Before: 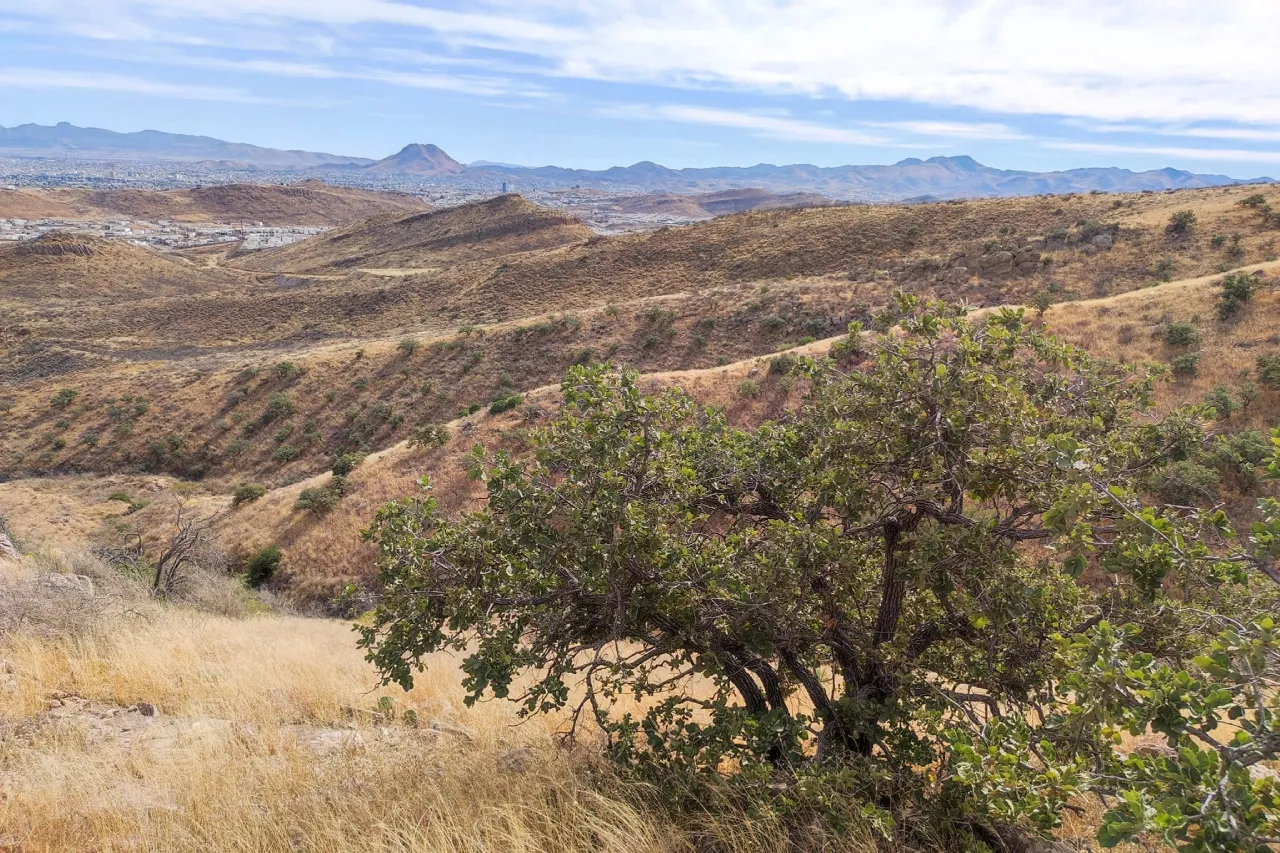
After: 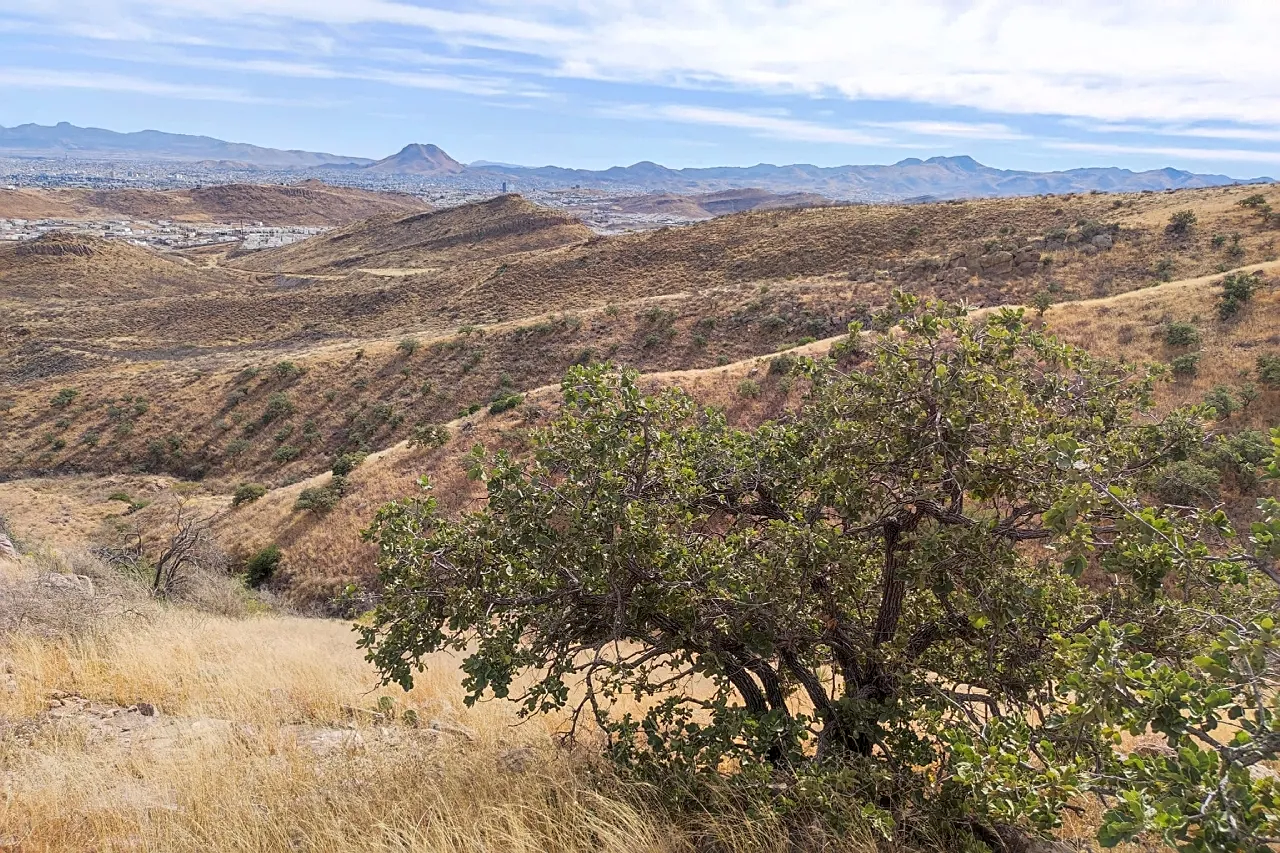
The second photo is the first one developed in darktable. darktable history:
sharpen: radius 2.155, amount 0.381, threshold 0.102
